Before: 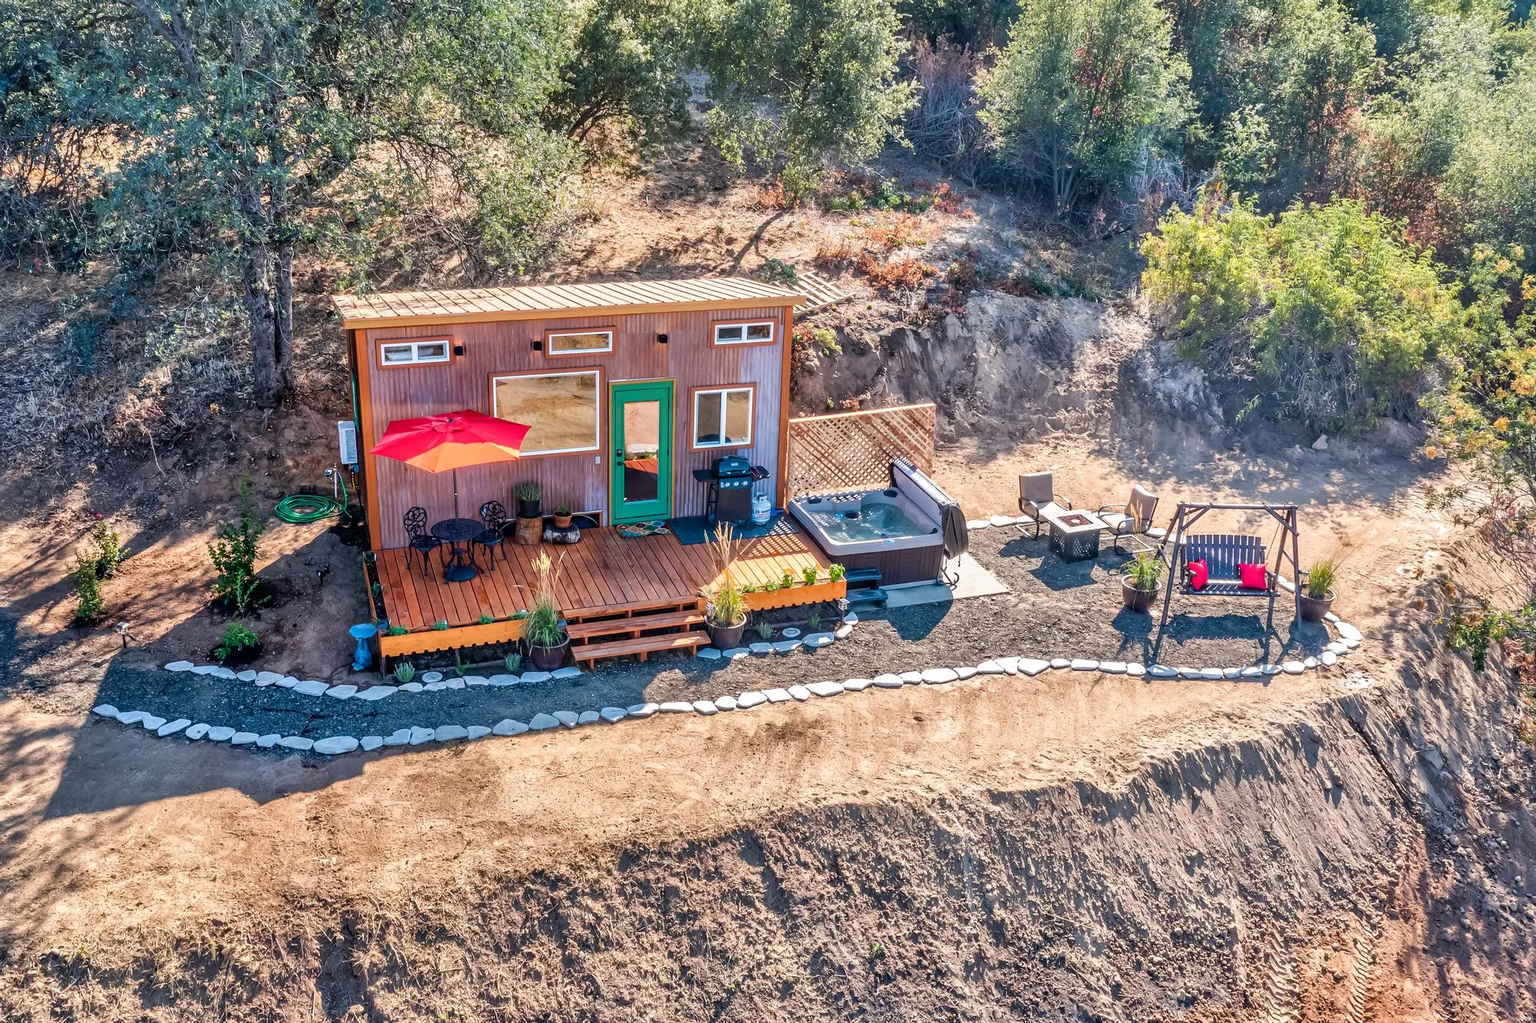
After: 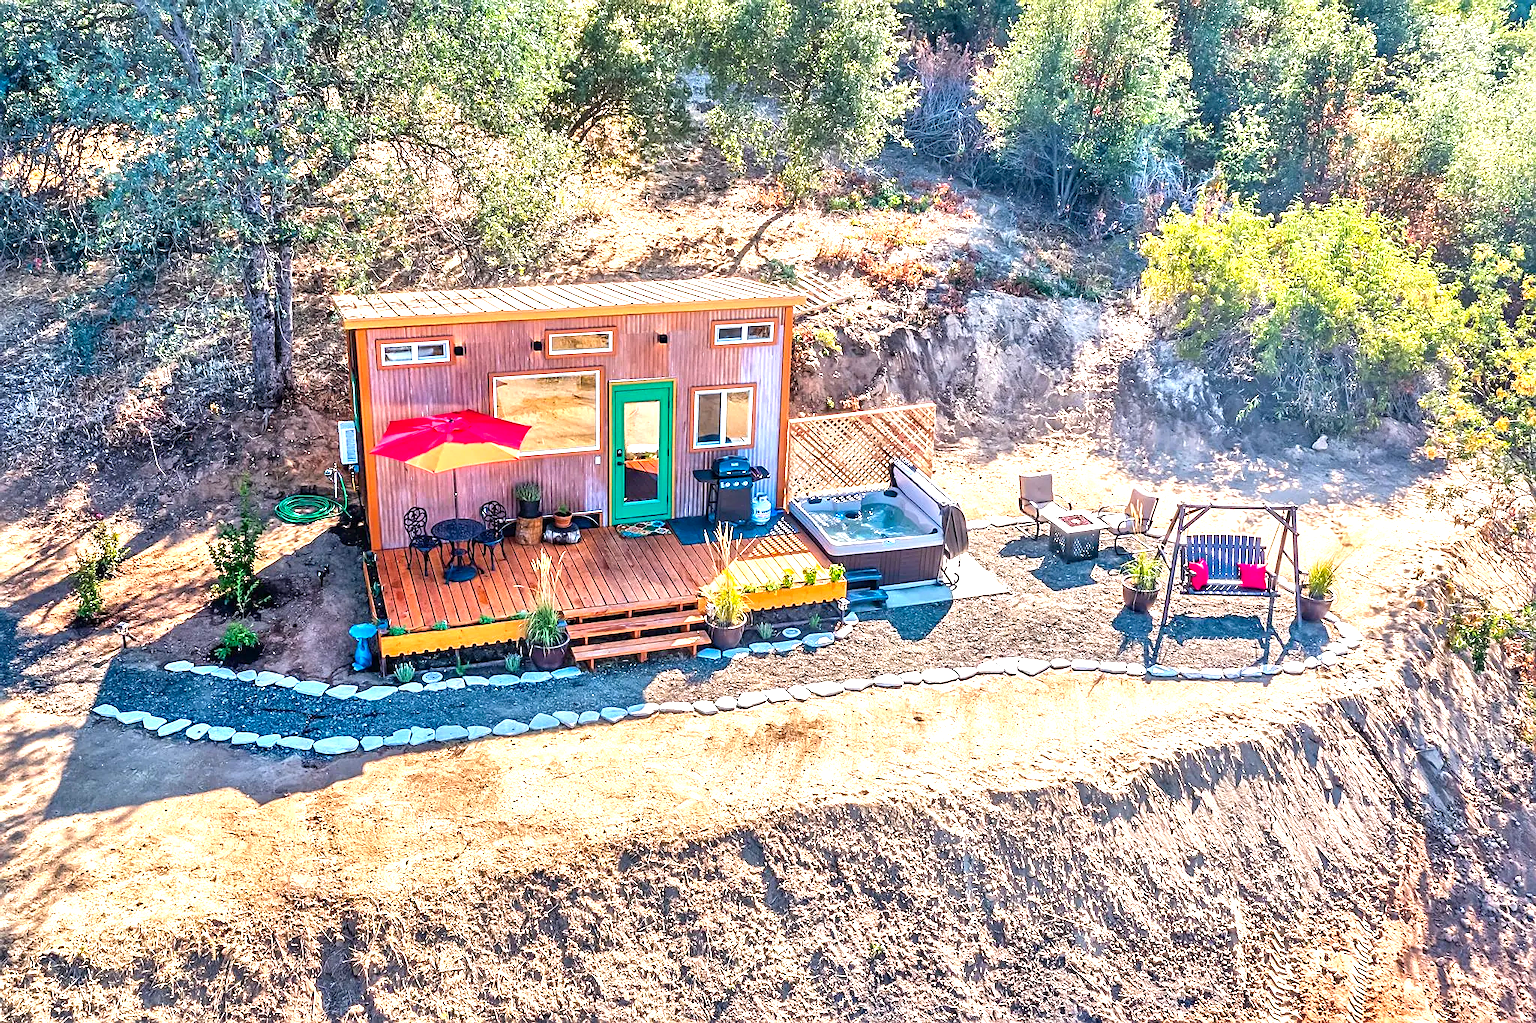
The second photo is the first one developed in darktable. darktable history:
exposure: black level correction 0, exposure 1.107 EV, compensate exposure bias true, compensate highlight preservation false
sharpen: on, module defaults
color balance rgb: linear chroma grading › global chroma 1.696%, linear chroma grading › mid-tones -0.667%, perceptual saturation grading › global saturation 10.002%, global vibrance 20%
